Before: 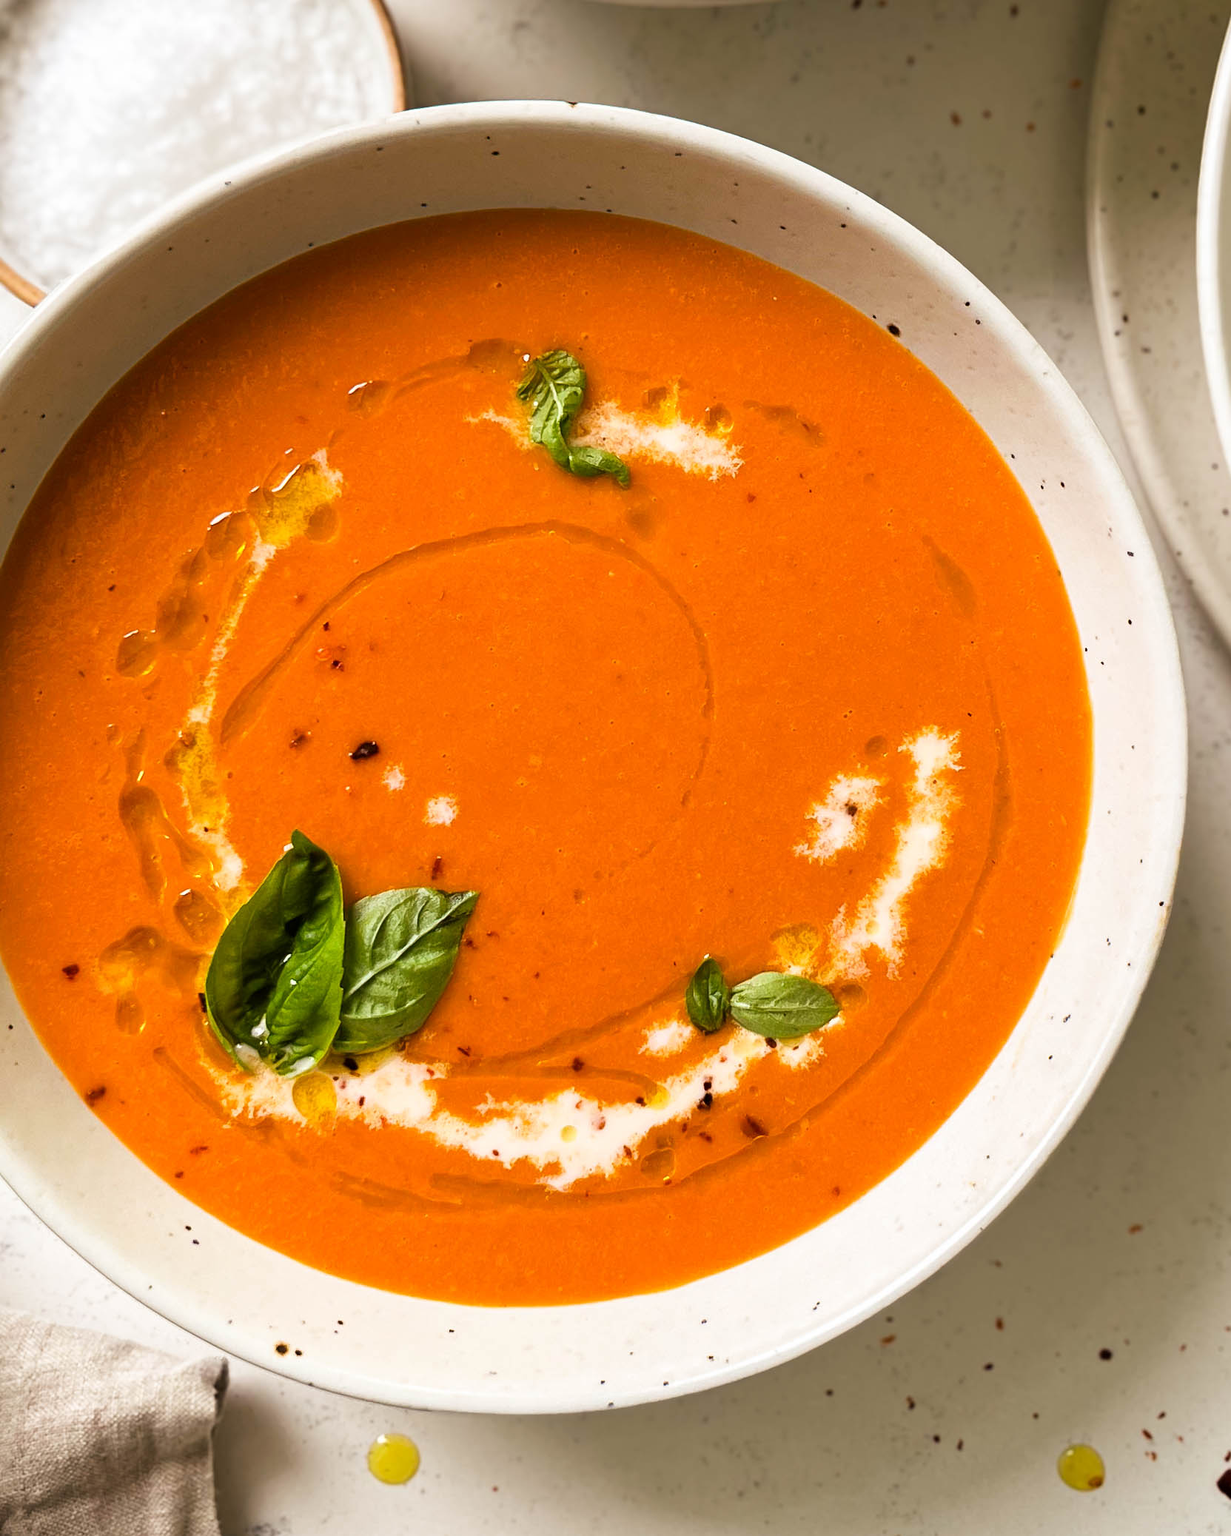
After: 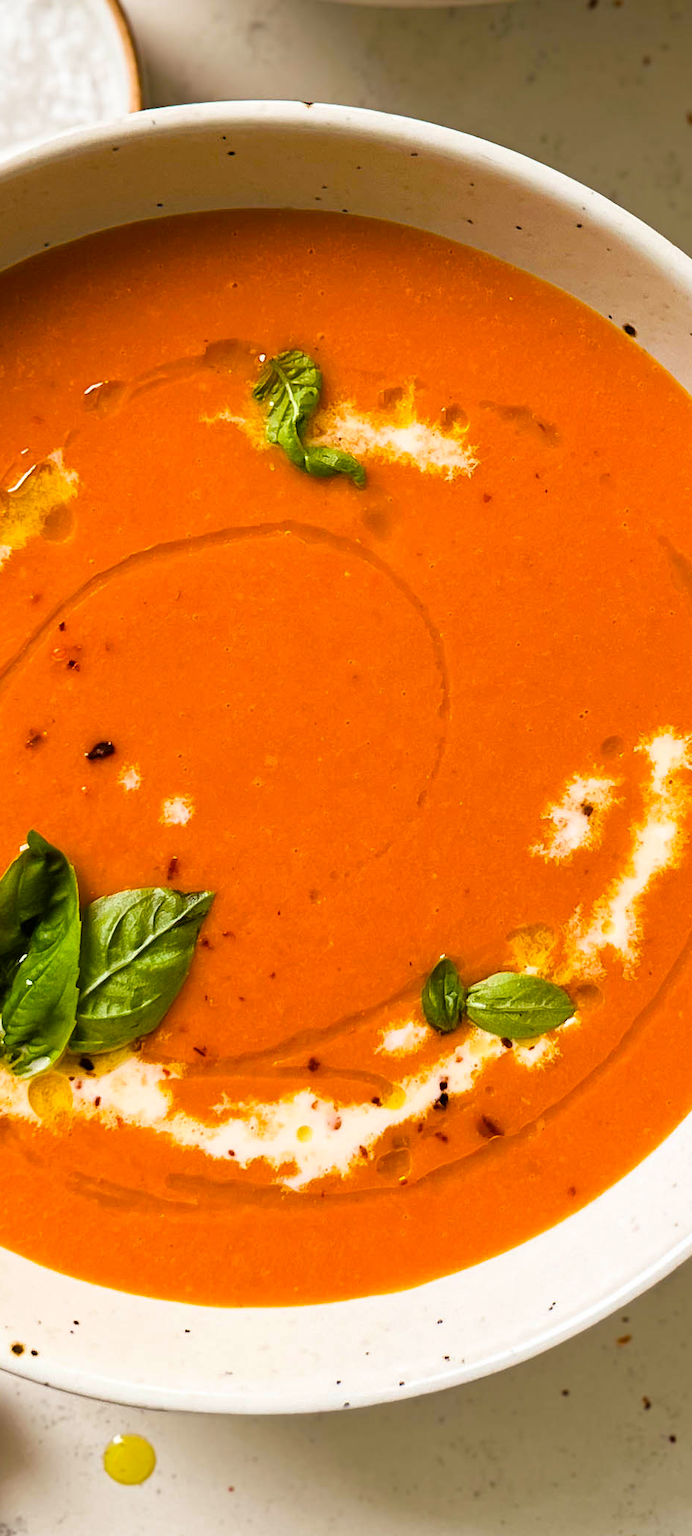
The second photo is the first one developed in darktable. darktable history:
crop: left 21.496%, right 22.254%
color balance rgb: perceptual saturation grading › global saturation 25%, global vibrance 10%
